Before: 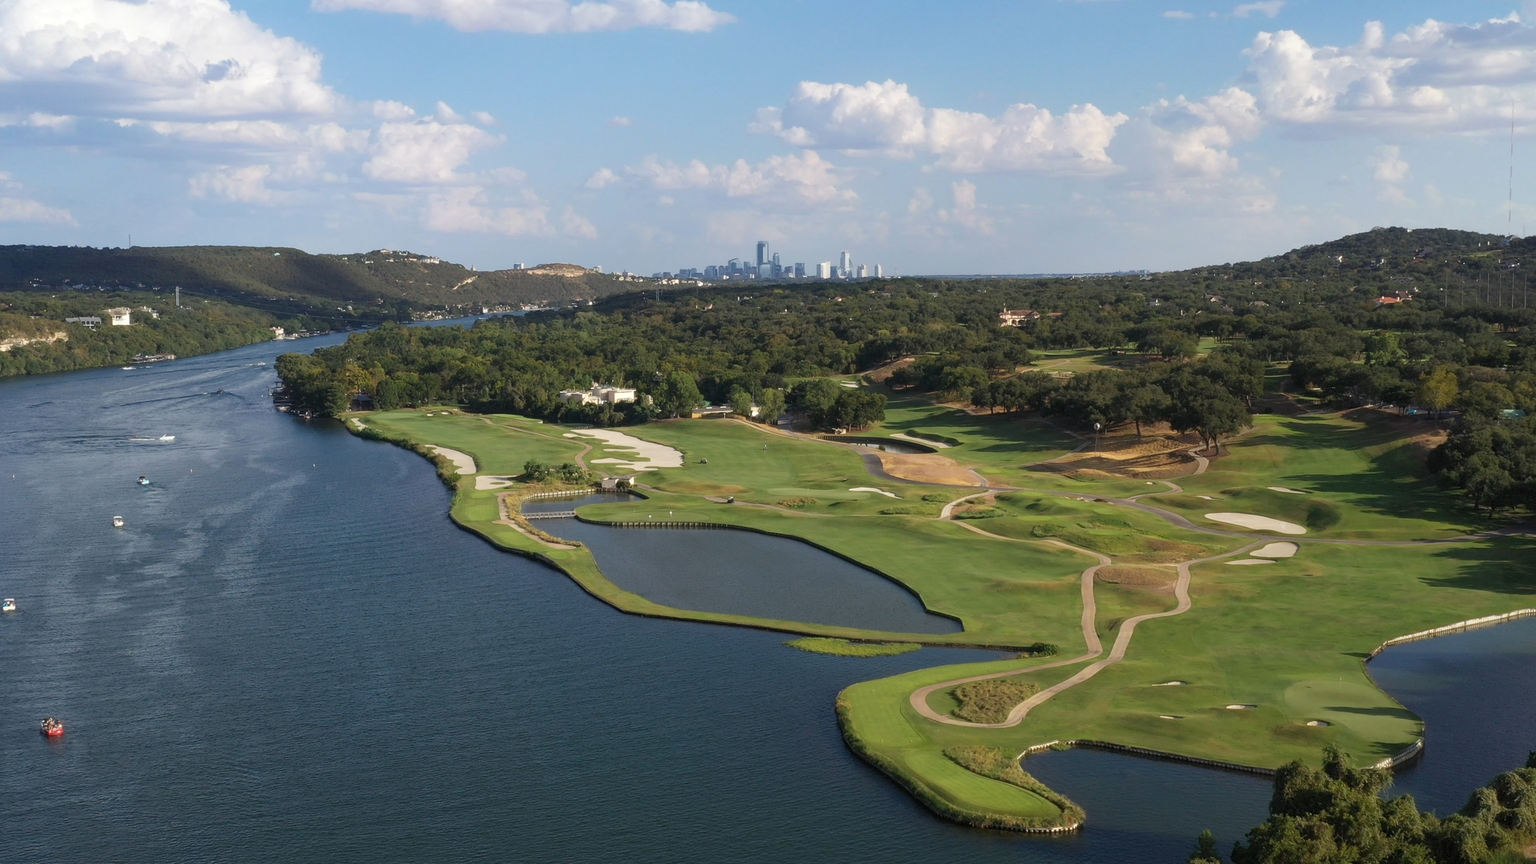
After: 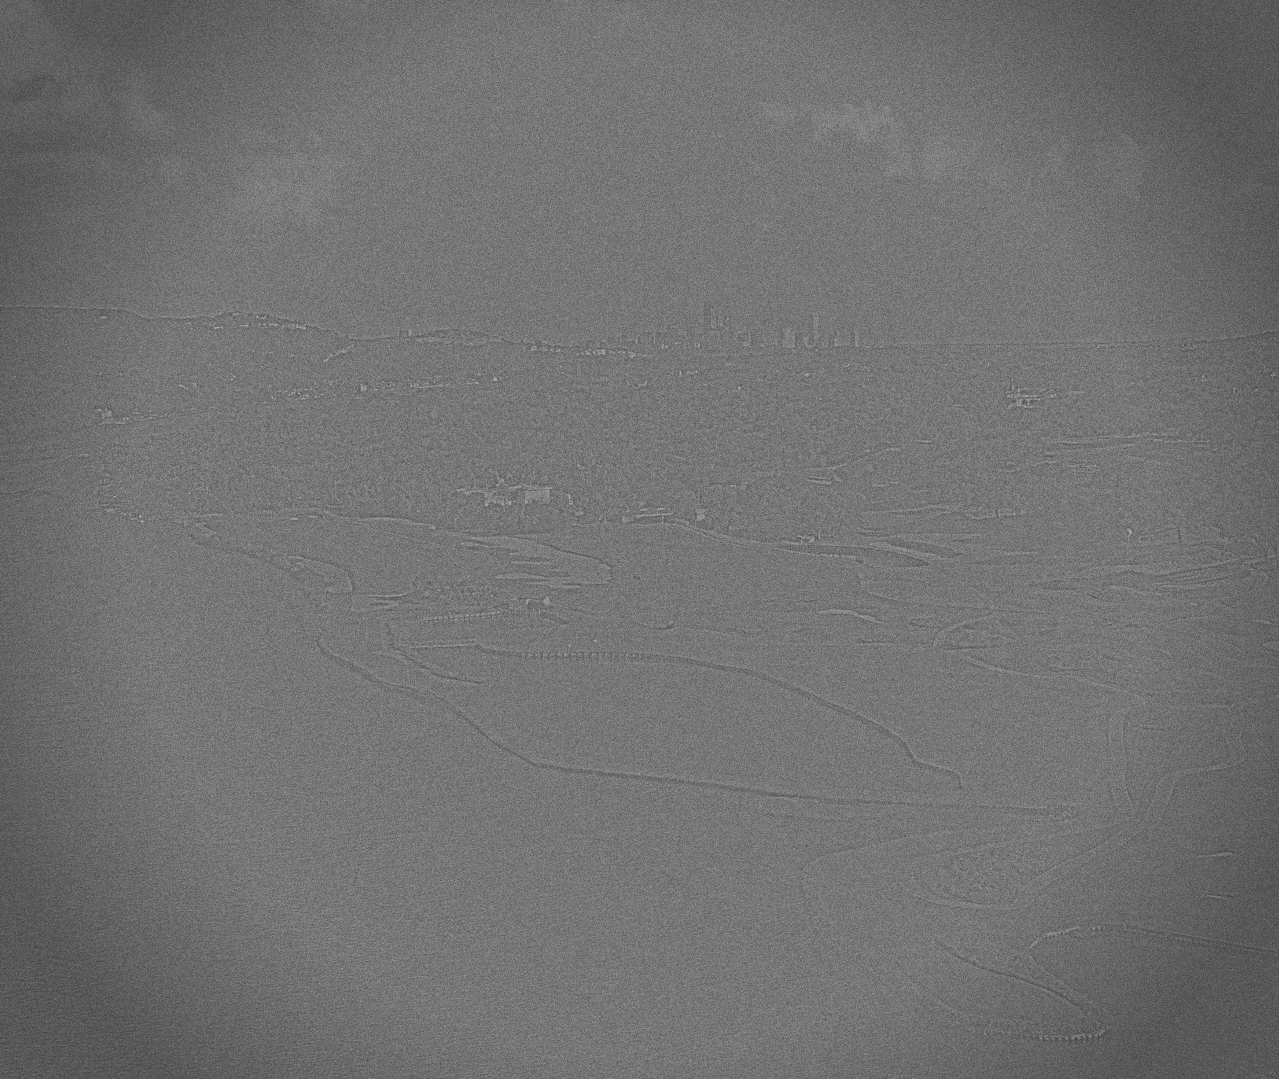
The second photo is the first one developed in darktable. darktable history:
grain: coarseness 0.09 ISO, strength 40%
exposure: exposure 0.74 EV, compensate highlight preservation false
vignetting: fall-off radius 31.48%, brightness -0.472
crop and rotate: left 12.673%, right 20.66%
color correction: saturation 0.85
highpass: sharpness 5.84%, contrast boost 8.44%
